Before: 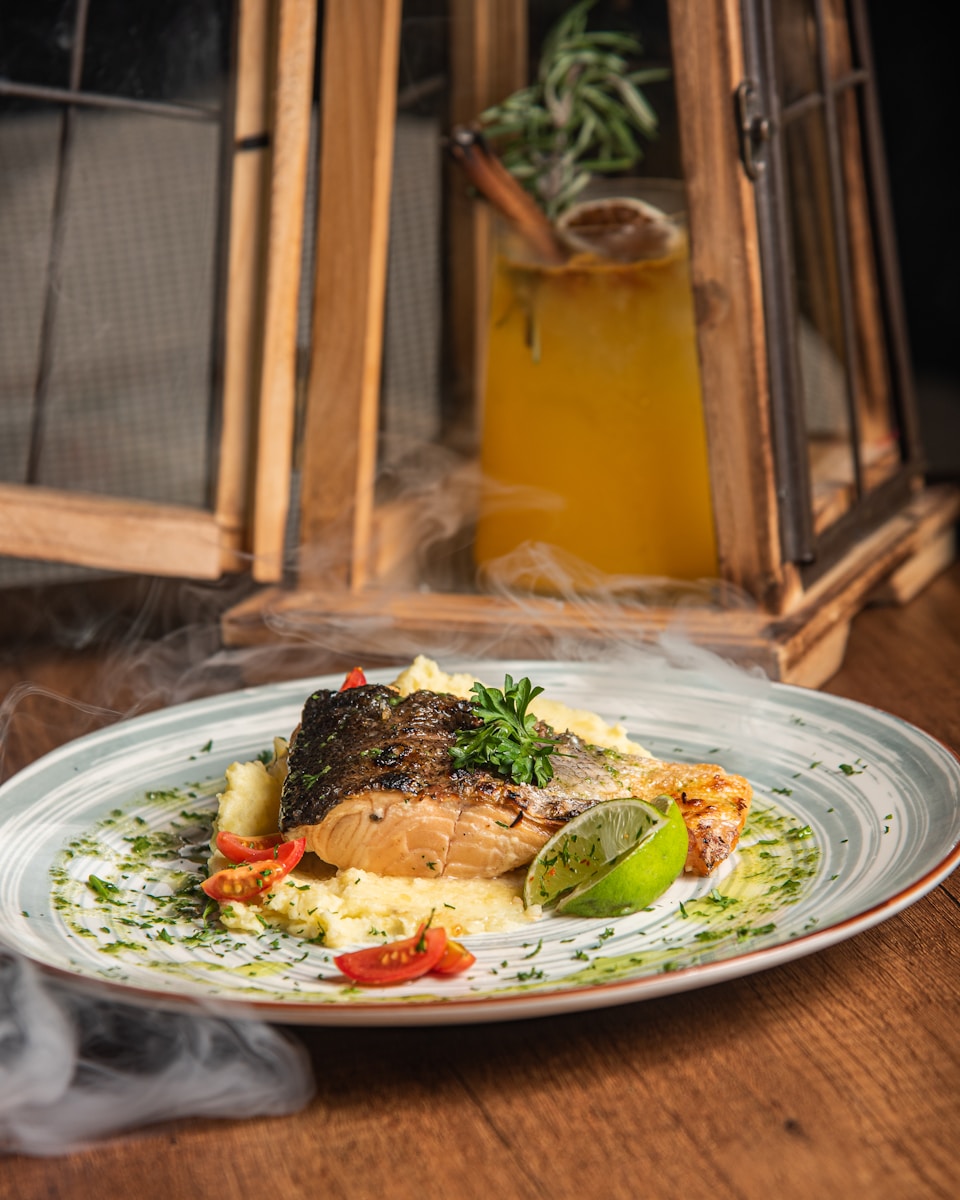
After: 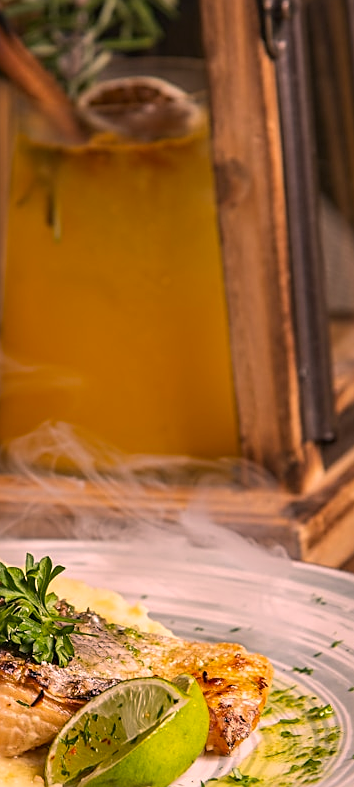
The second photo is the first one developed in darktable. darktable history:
color correction: highlights a* 21.88, highlights b* 22.25
sharpen: on, module defaults
white balance: red 0.931, blue 1.11
crop and rotate: left 49.936%, top 10.094%, right 13.136%, bottom 24.256%
